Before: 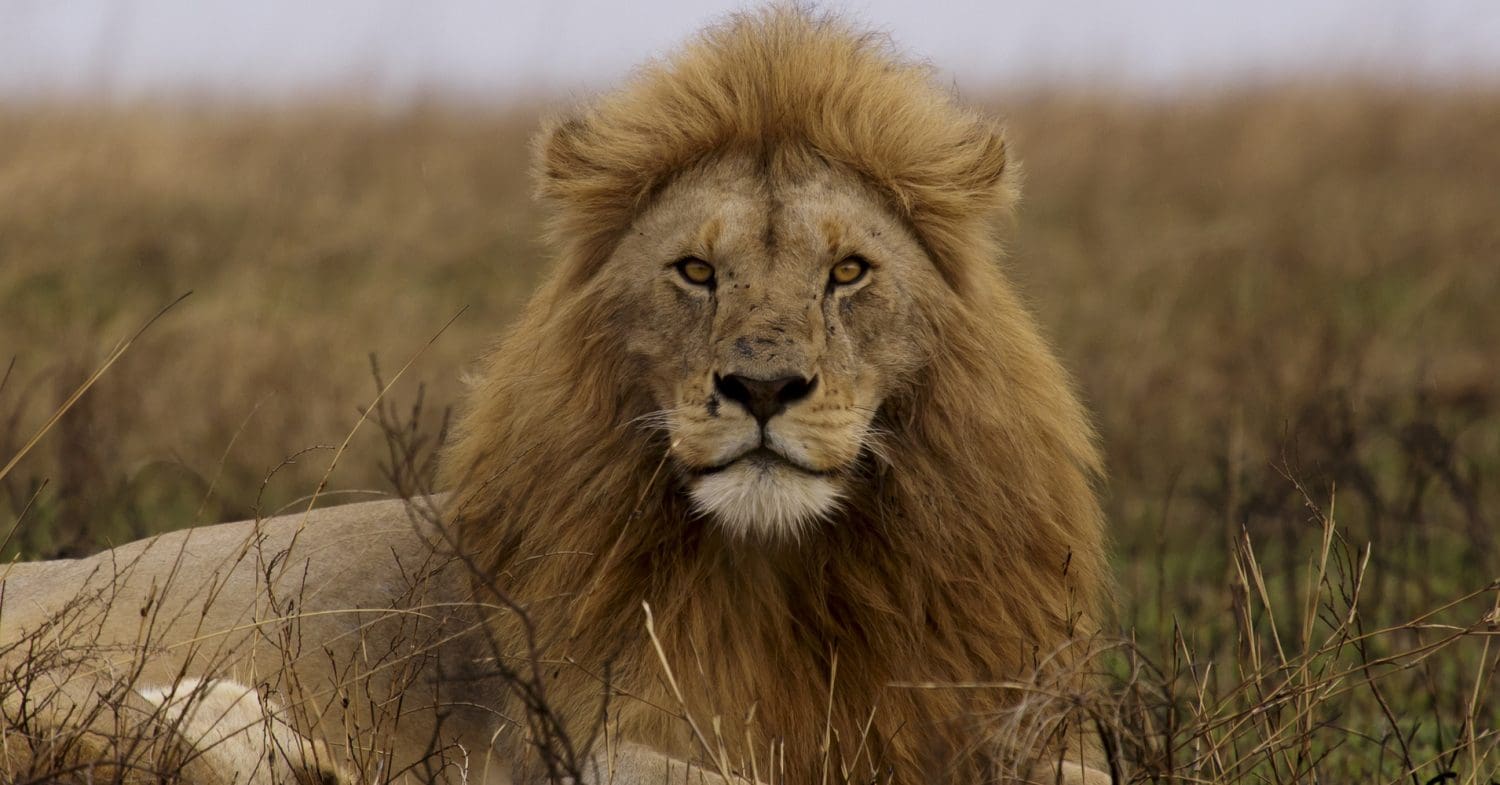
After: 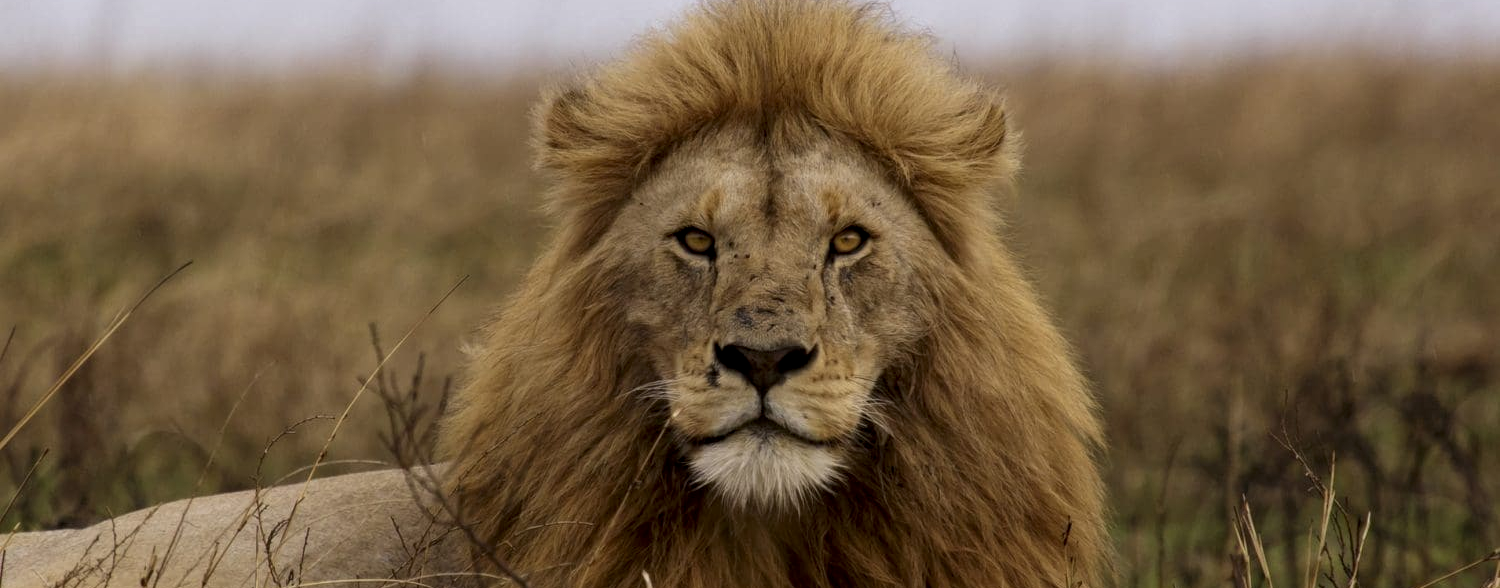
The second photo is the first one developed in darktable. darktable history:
crop: top 3.857%, bottom 21.132%
local contrast: on, module defaults
